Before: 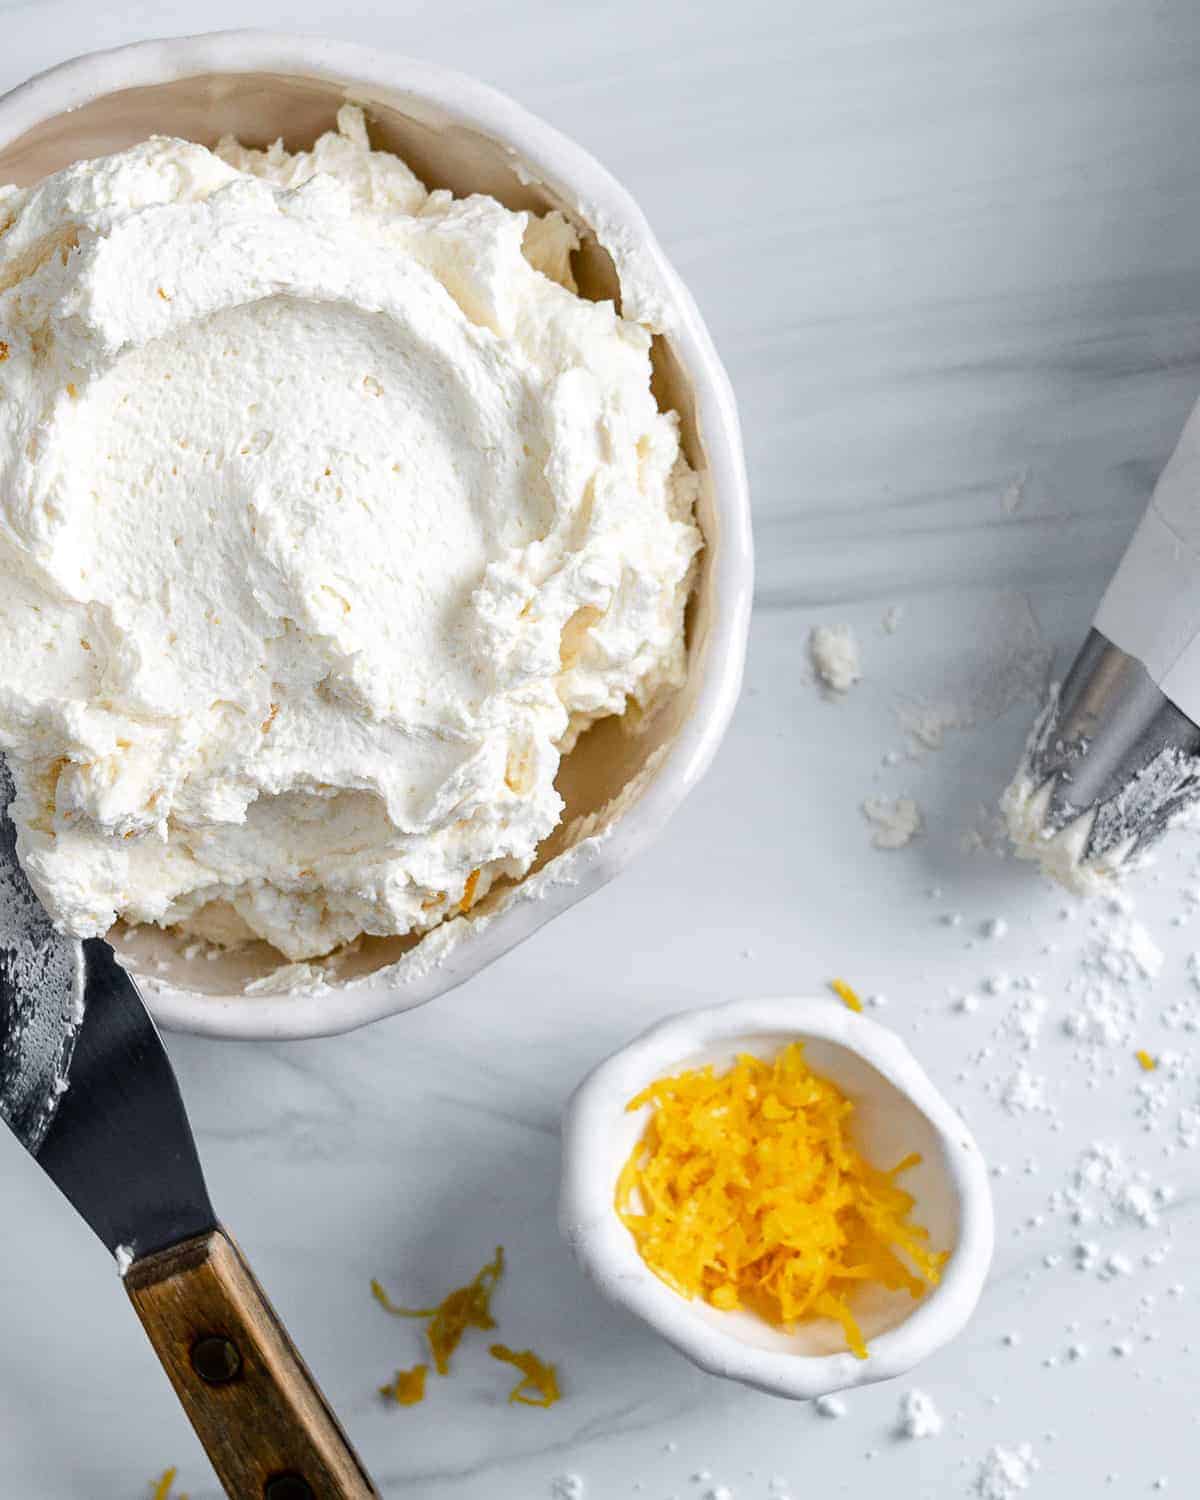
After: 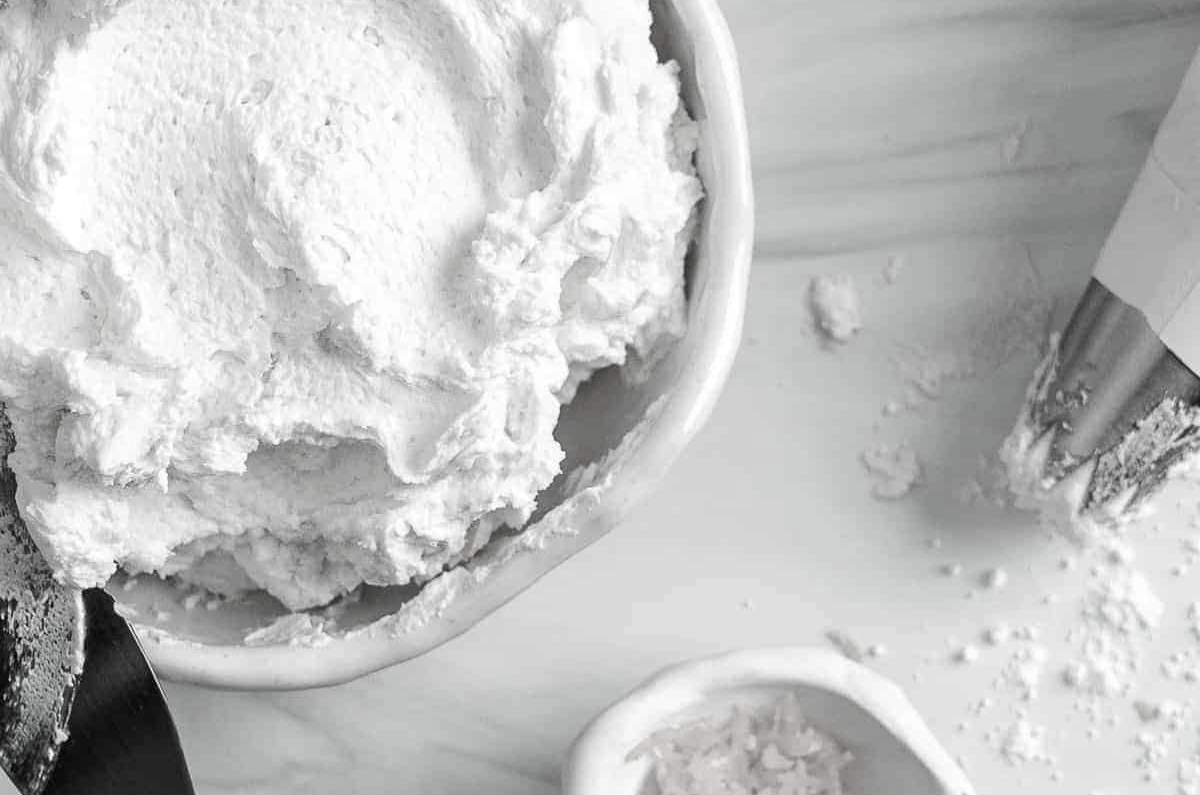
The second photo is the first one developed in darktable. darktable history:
contrast brightness saturation: saturation -0.984
crop and rotate: top 23.367%, bottom 23.617%
exposure: compensate exposure bias true, compensate highlight preservation false
levels: mode automatic
